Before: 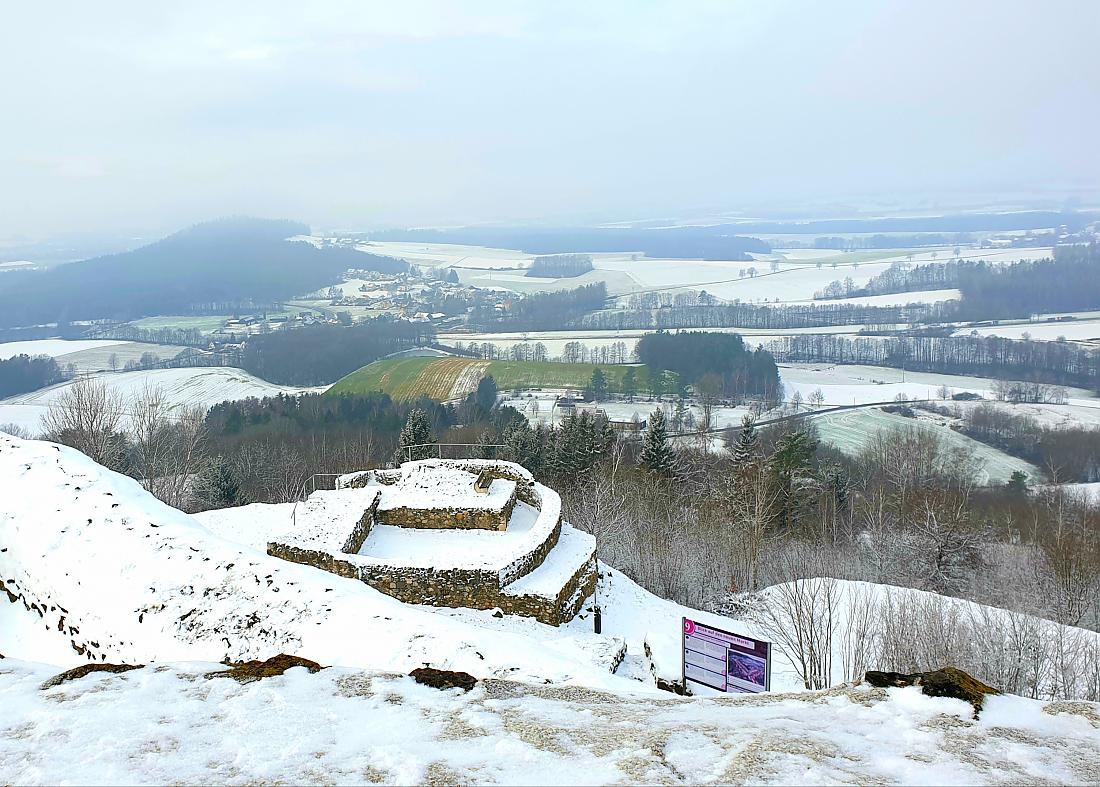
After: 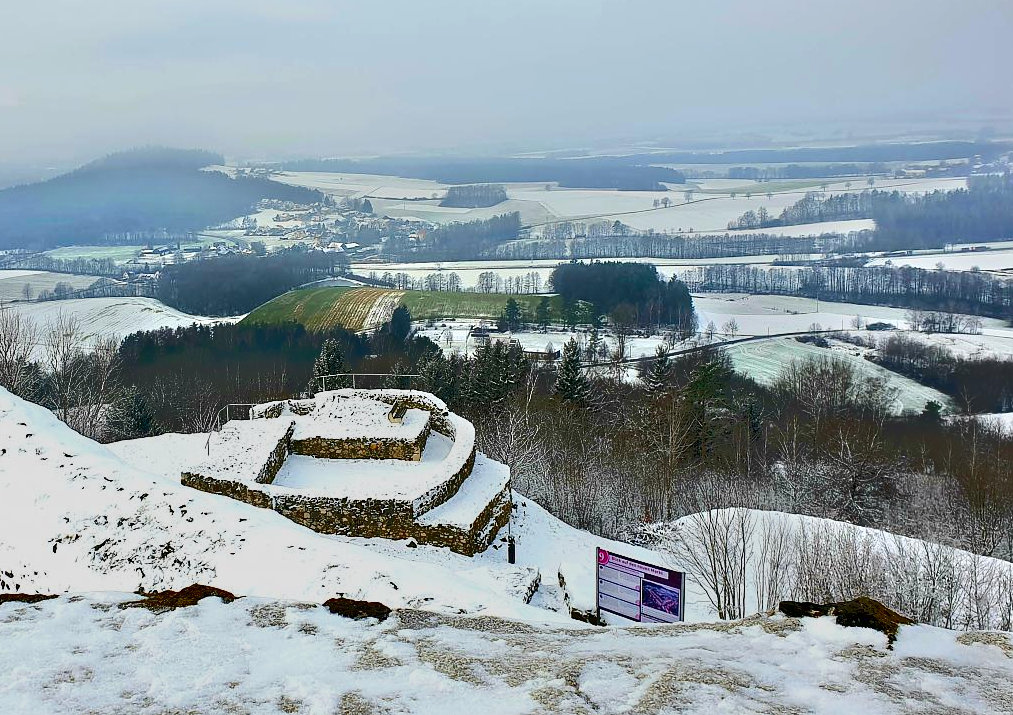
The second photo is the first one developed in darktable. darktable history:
contrast brightness saturation: contrast 0.189, brightness -0.234, saturation 0.112
tone equalizer: -7 EV -0.636 EV, -6 EV 1.02 EV, -5 EV -0.449 EV, -4 EV 0.451 EV, -3 EV 0.429 EV, -2 EV 0.128 EV, -1 EV -0.153 EV, +0 EV -0.367 EV
crop and rotate: left 7.872%, top 9.077%
